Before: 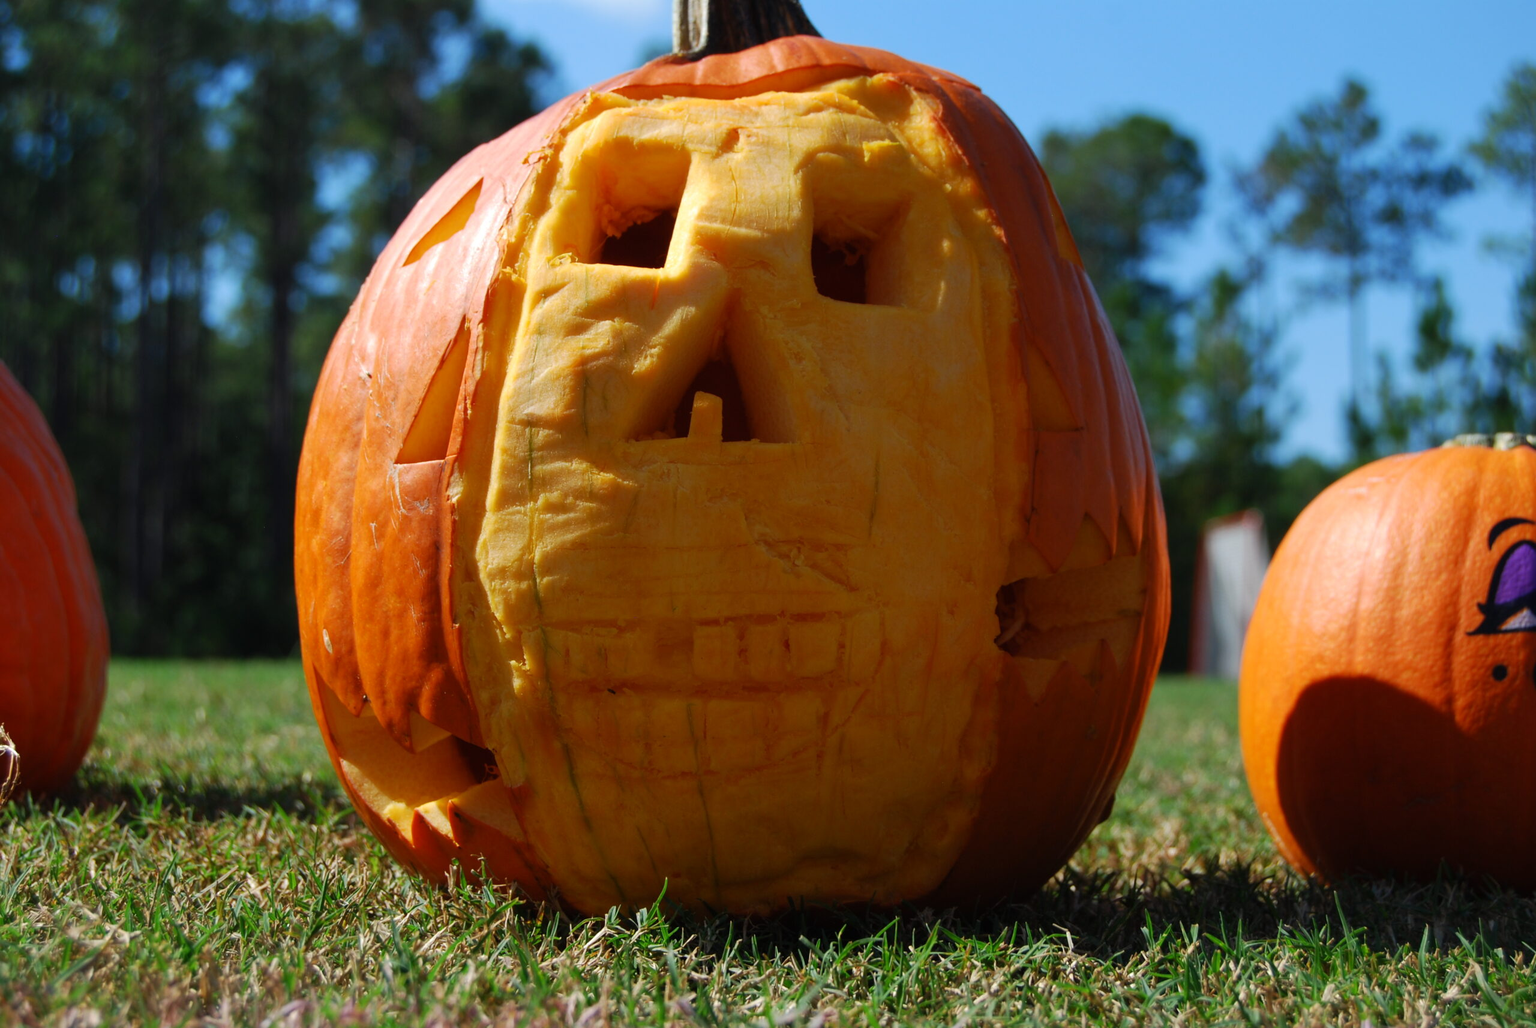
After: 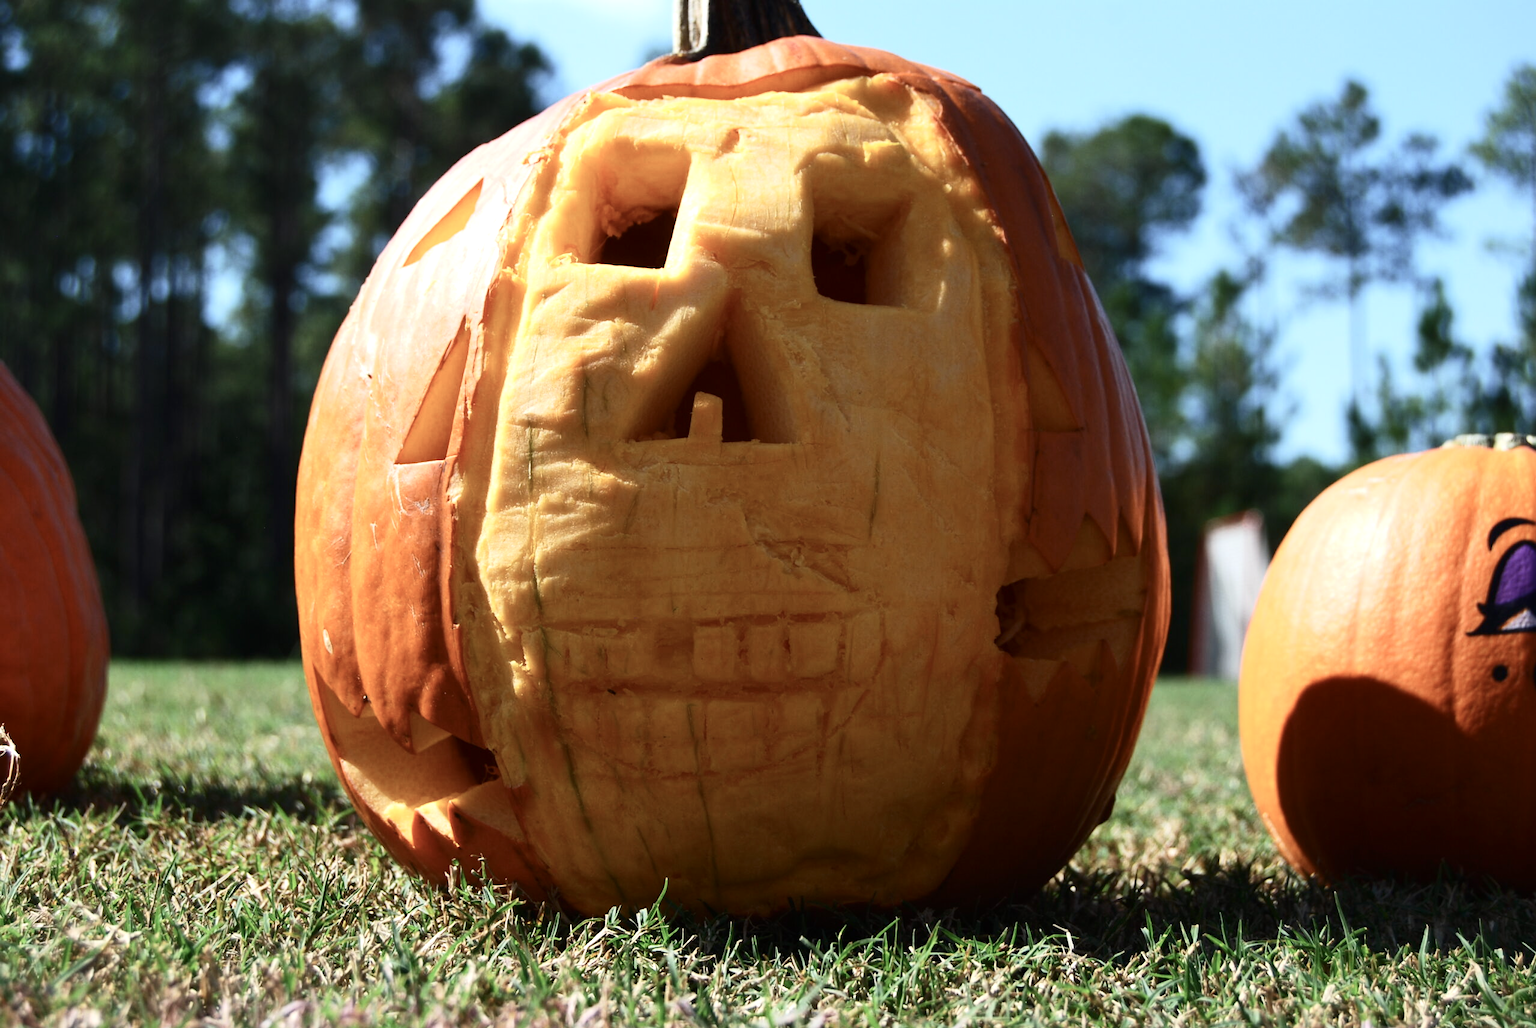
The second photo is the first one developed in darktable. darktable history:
contrast brightness saturation: contrast 0.25, saturation -0.31
exposure: exposure 0.669 EV, compensate highlight preservation false
